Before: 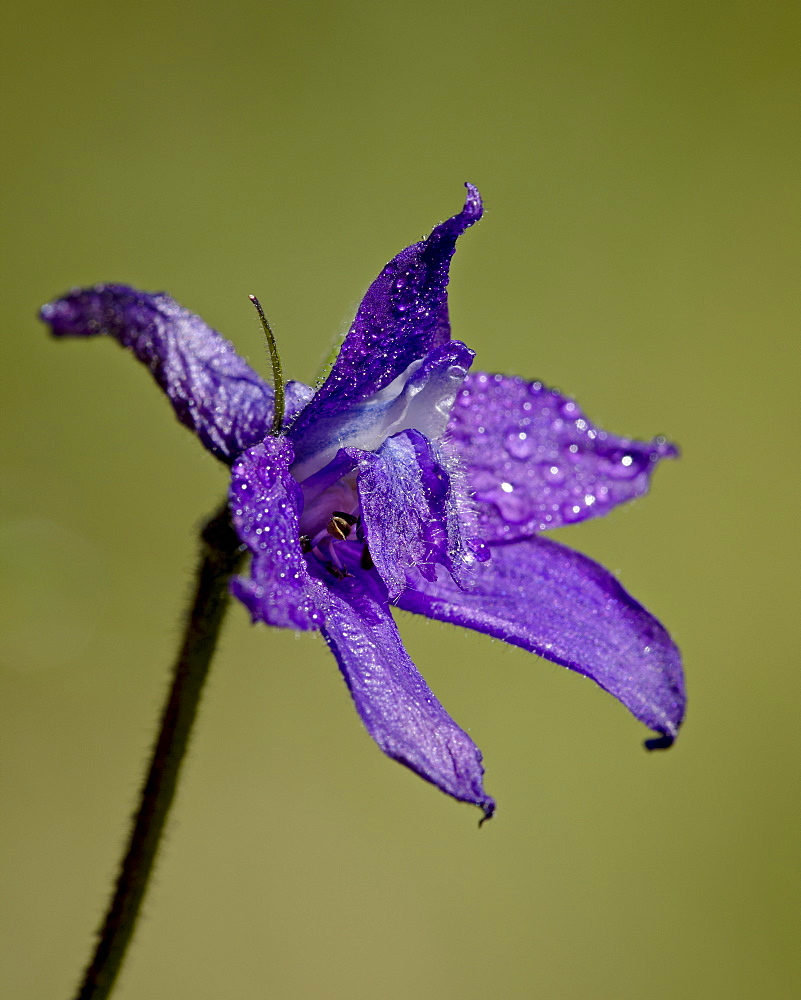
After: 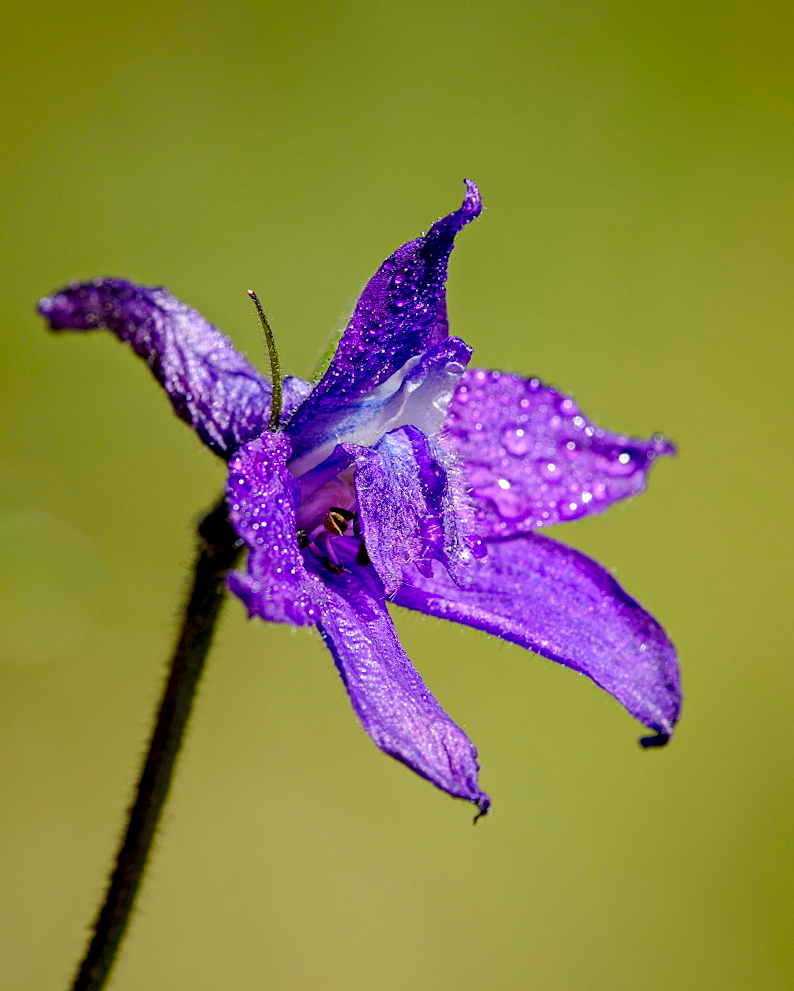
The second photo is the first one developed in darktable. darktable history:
local contrast: on, module defaults
crop and rotate: angle -0.376°
contrast brightness saturation: brightness 0.086, saturation 0.194
